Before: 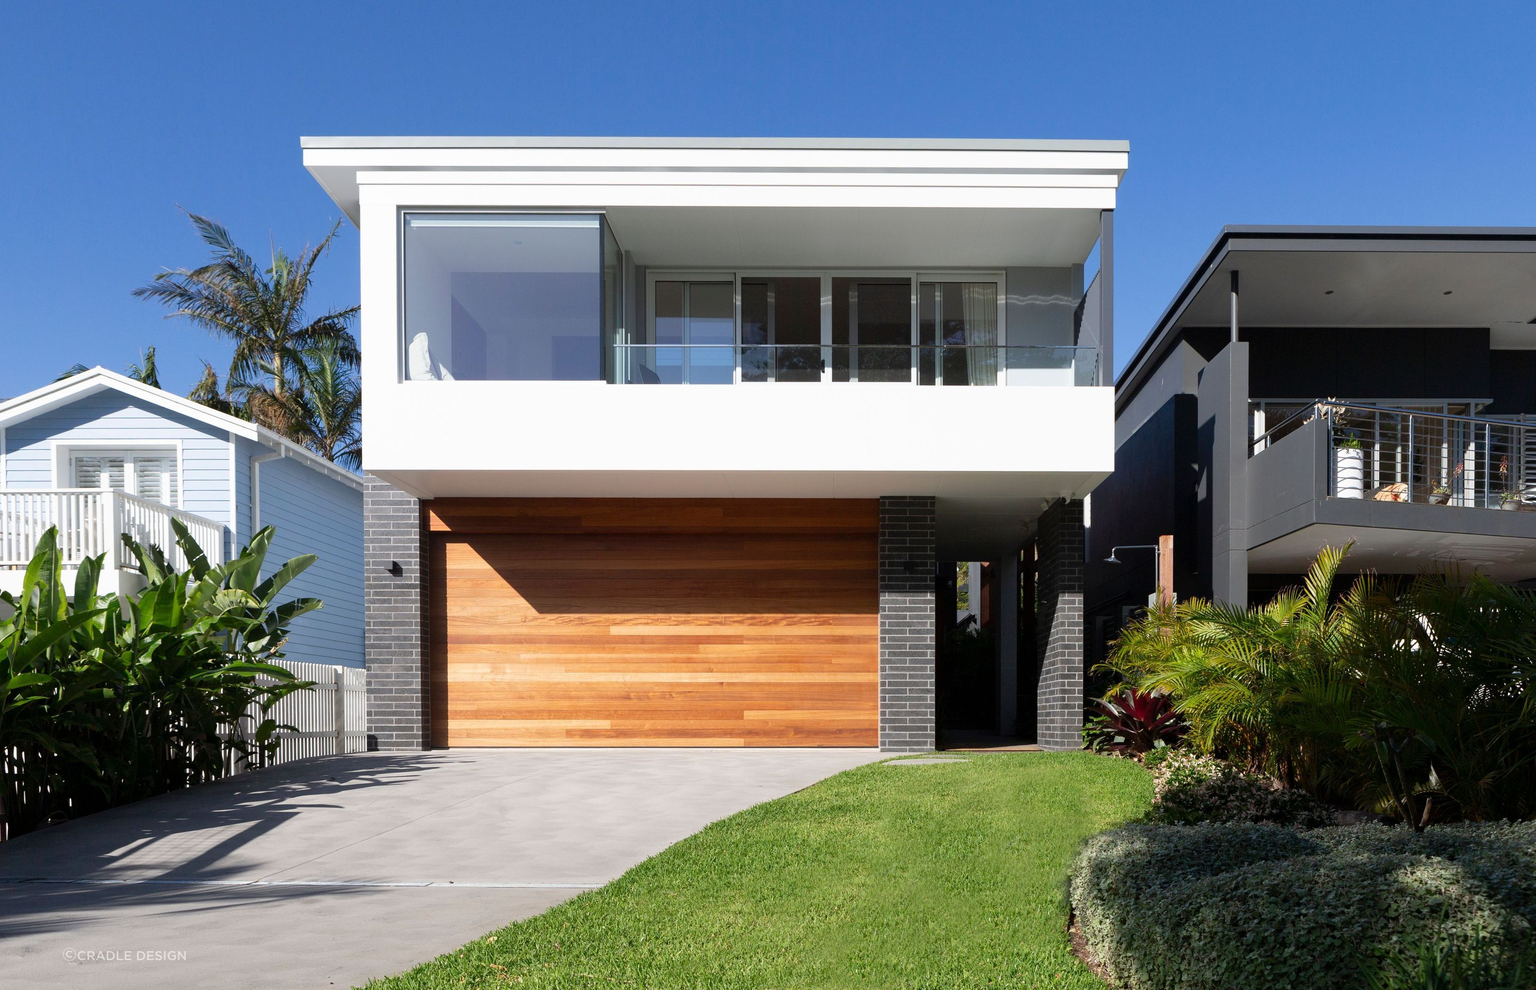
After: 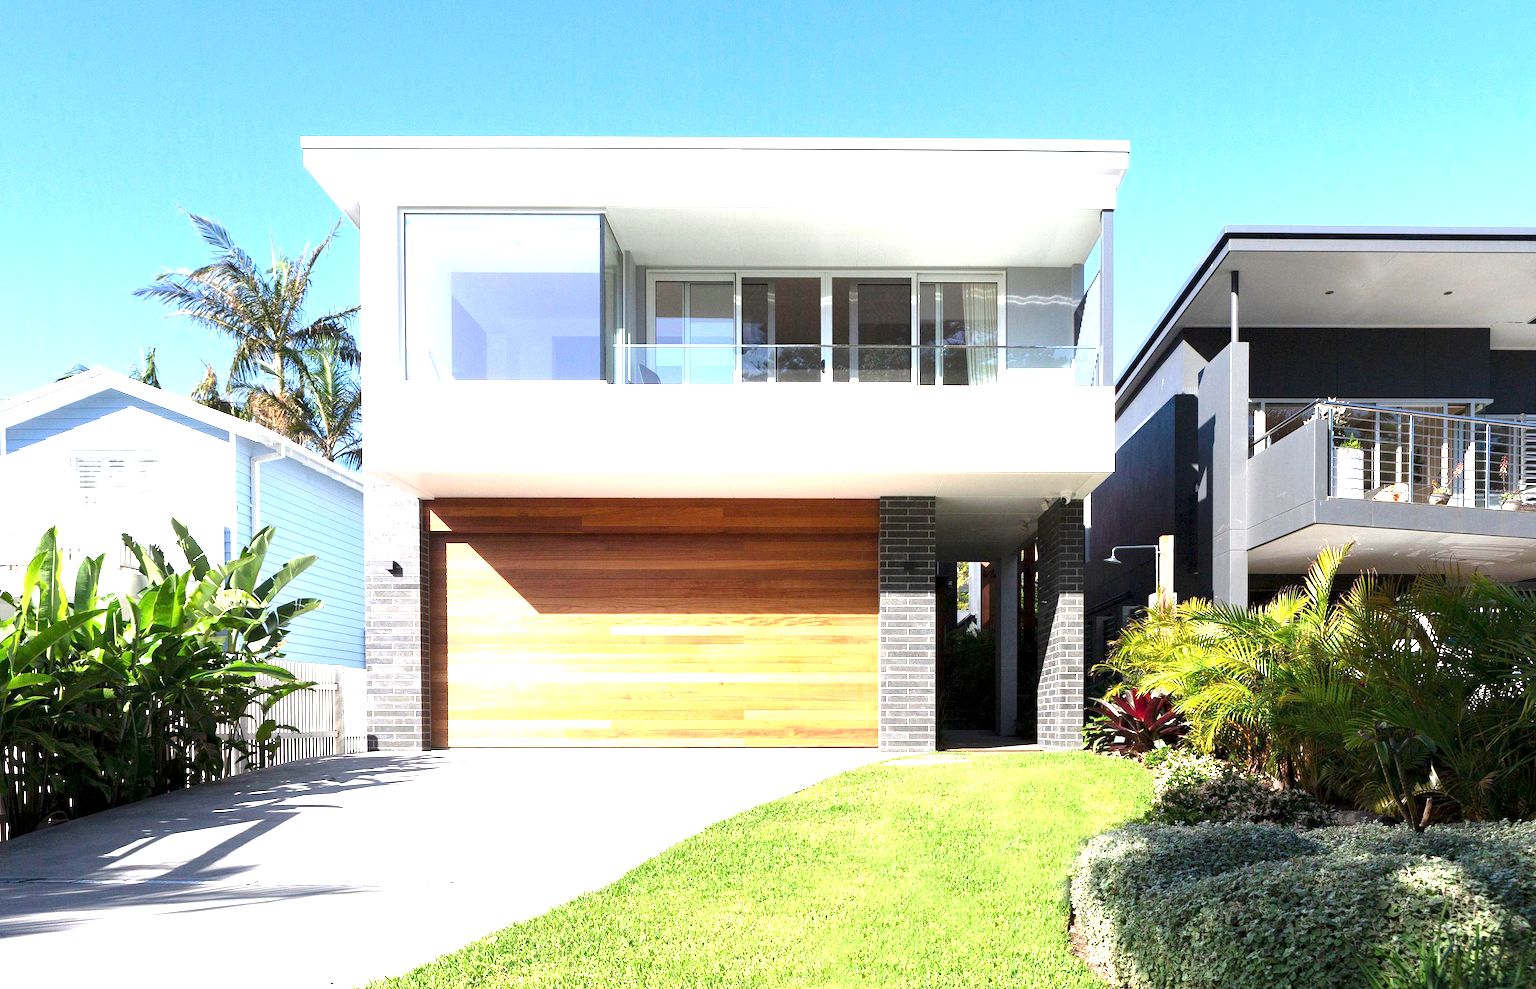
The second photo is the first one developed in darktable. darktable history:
exposure: black level correction 0, exposure 1.967 EV, compensate exposure bias true, compensate highlight preservation false
local contrast: highlights 102%, shadows 101%, detail 120%, midtone range 0.2
